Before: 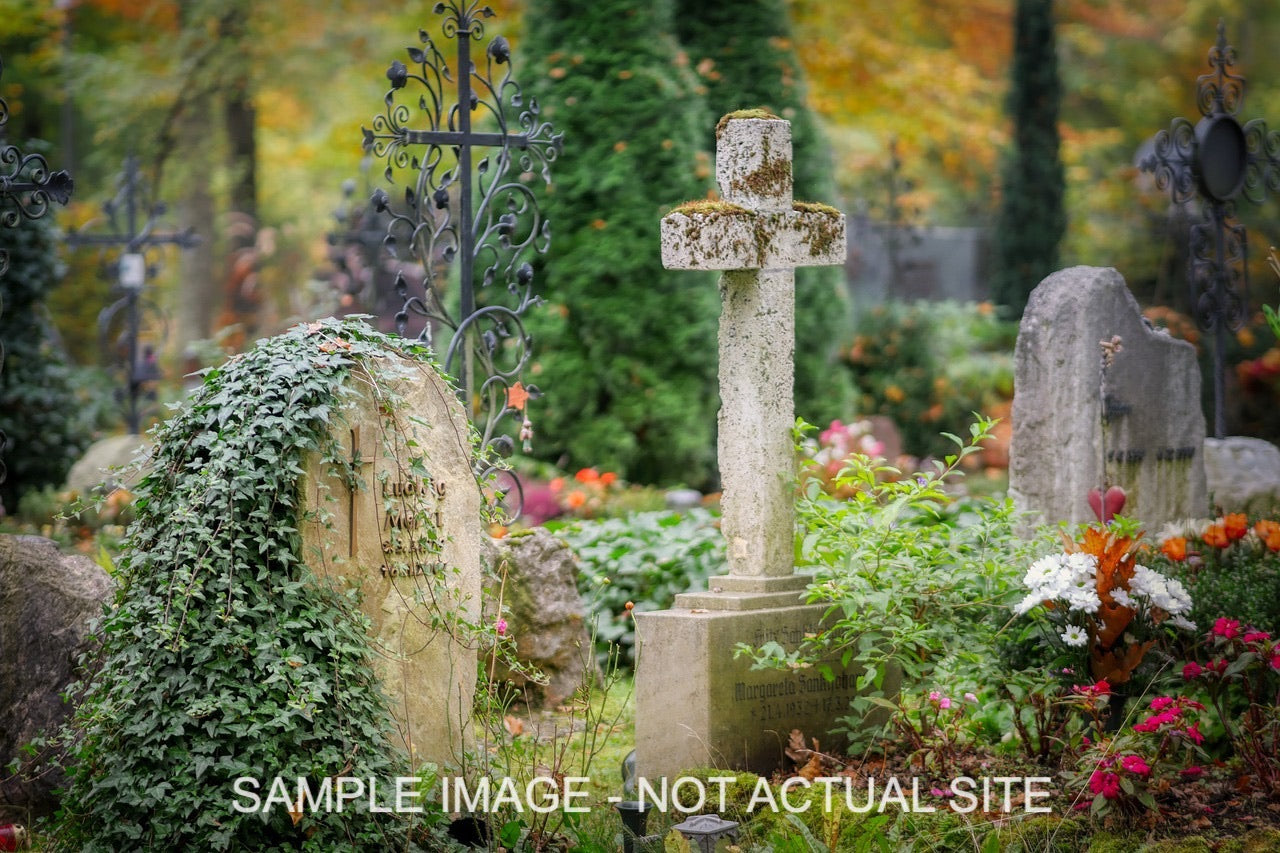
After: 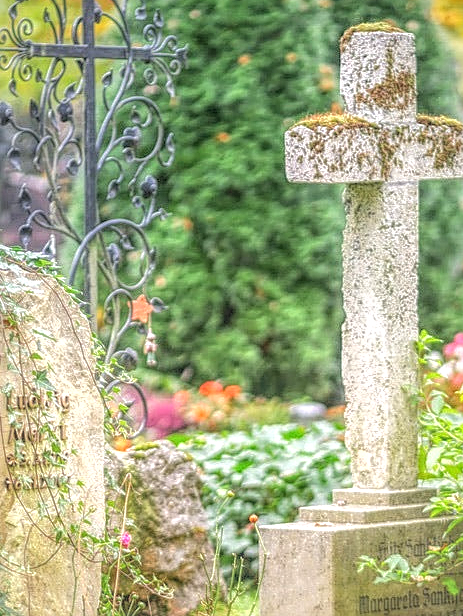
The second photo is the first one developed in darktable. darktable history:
sharpen: on, module defaults
local contrast: highlights 20%, shadows 26%, detail 199%, midtone range 0.2
contrast brightness saturation: brightness 0.14
crop and rotate: left 29.405%, top 10.282%, right 34.392%, bottom 17.436%
exposure: exposure 0.602 EV, compensate exposure bias true, compensate highlight preservation false
